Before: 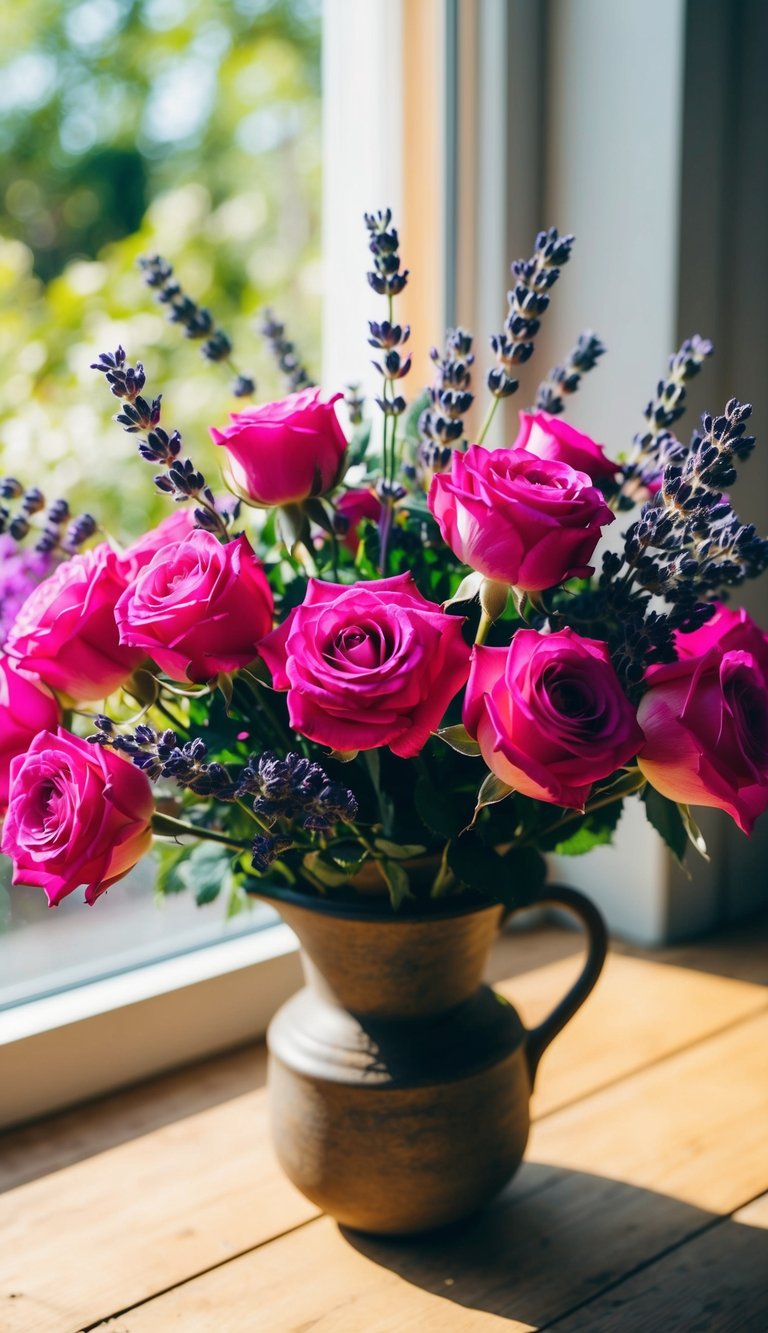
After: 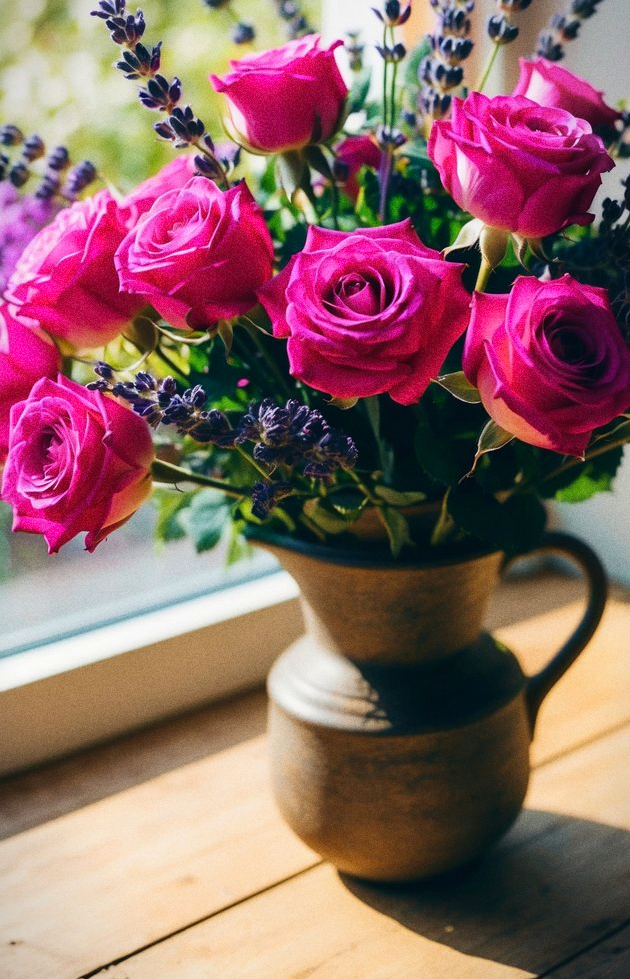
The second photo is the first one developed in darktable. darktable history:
velvia: on, module defaults
crop: top 26.531%, right 17.959%
grain: coarseness 0.47 ISO
vignetting: fall-off start 100%, fall-off radius 64.94%, automatic ratio true, unbound false
